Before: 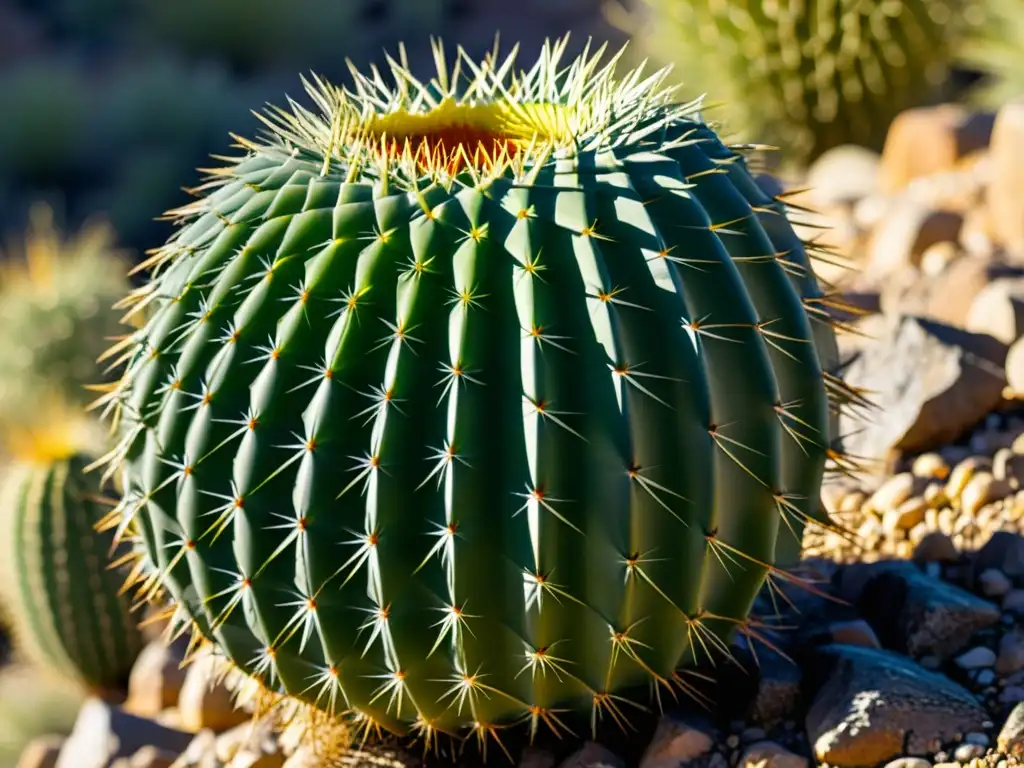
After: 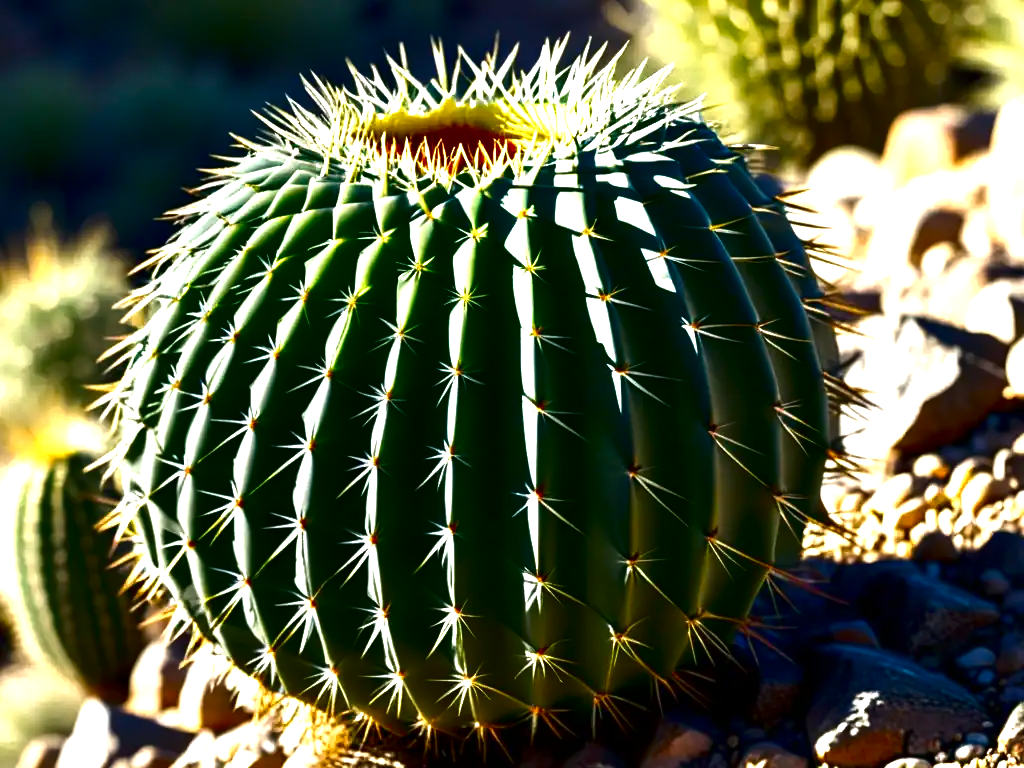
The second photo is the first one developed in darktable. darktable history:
exposure: black level correction 0, exposure 1 EV, compensate exposure bias true, compensate highlight preservation false
contrast brightness saturation: brightness -0.52
